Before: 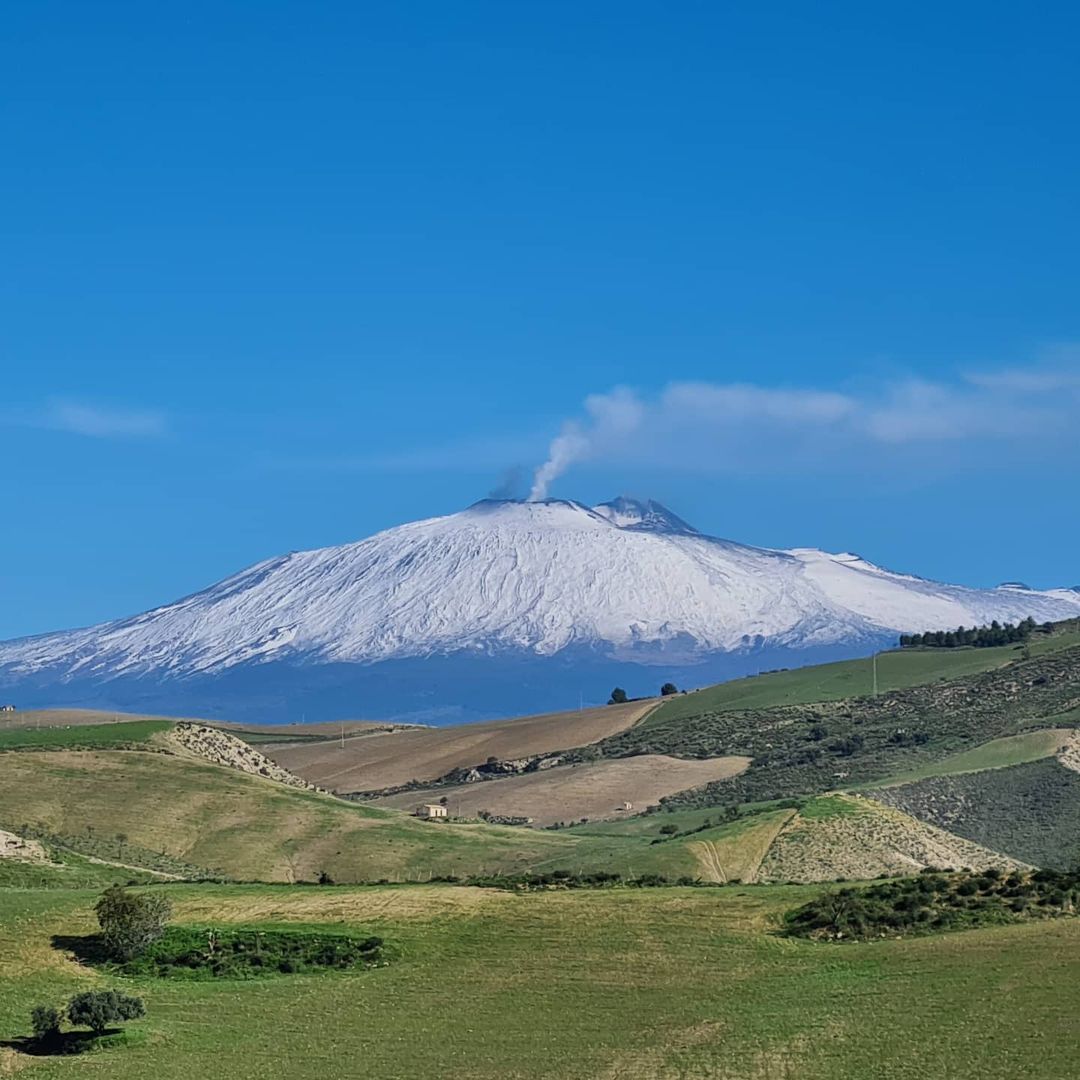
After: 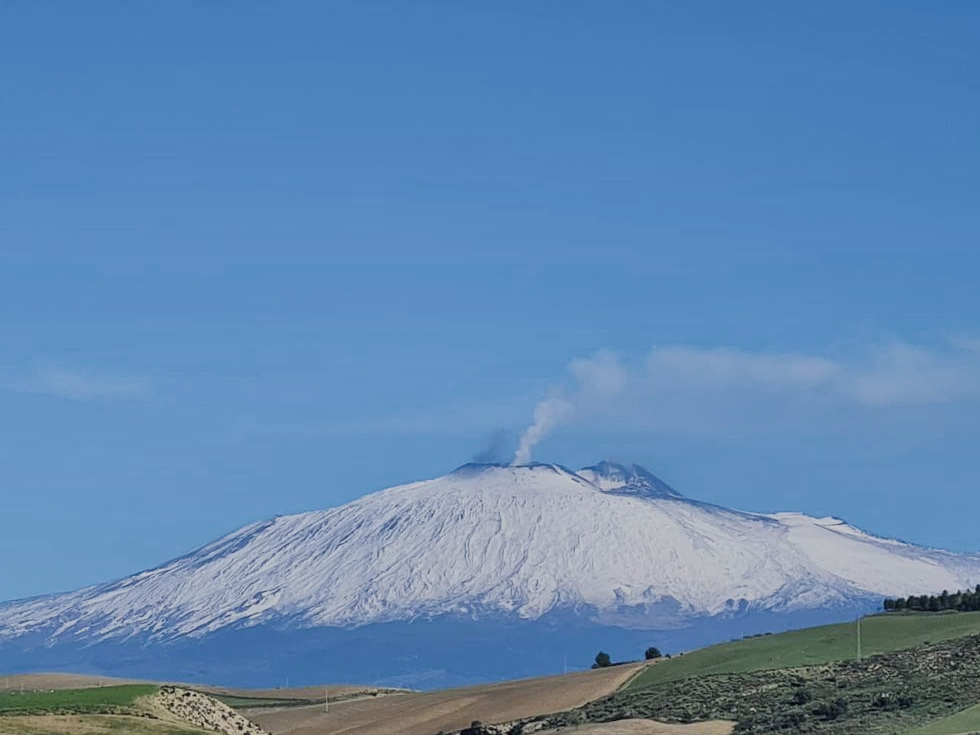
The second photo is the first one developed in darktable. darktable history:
crop: left 1.54%, top 3.421%, right 7.661%, bottom 28.513%
filmic rgb: black relative exposure -8.01 EV, white relative exposure 3.82 EV, hardness 4.37, color science v5 (2021), contrast in shadows safe, contrast in highlights safe
